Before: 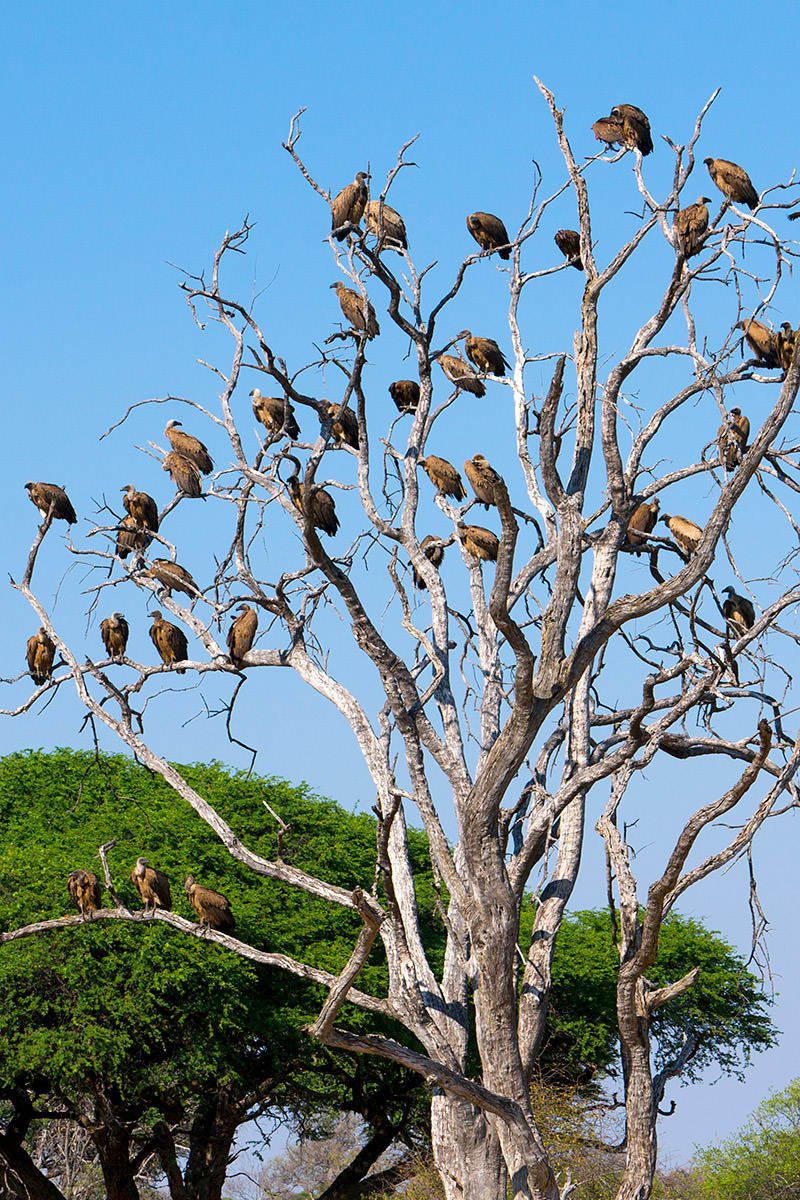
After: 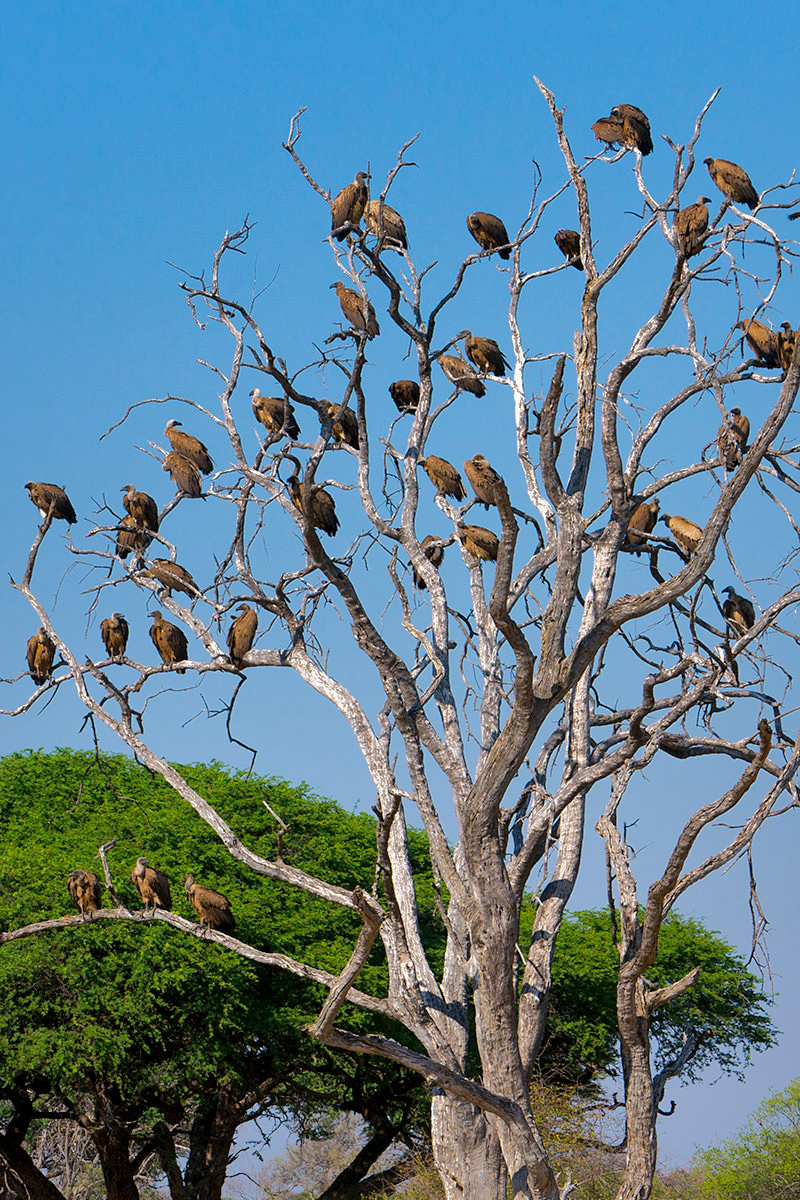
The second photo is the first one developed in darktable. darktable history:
shadows and highlights: shadows 25.69, highlights -69.78
